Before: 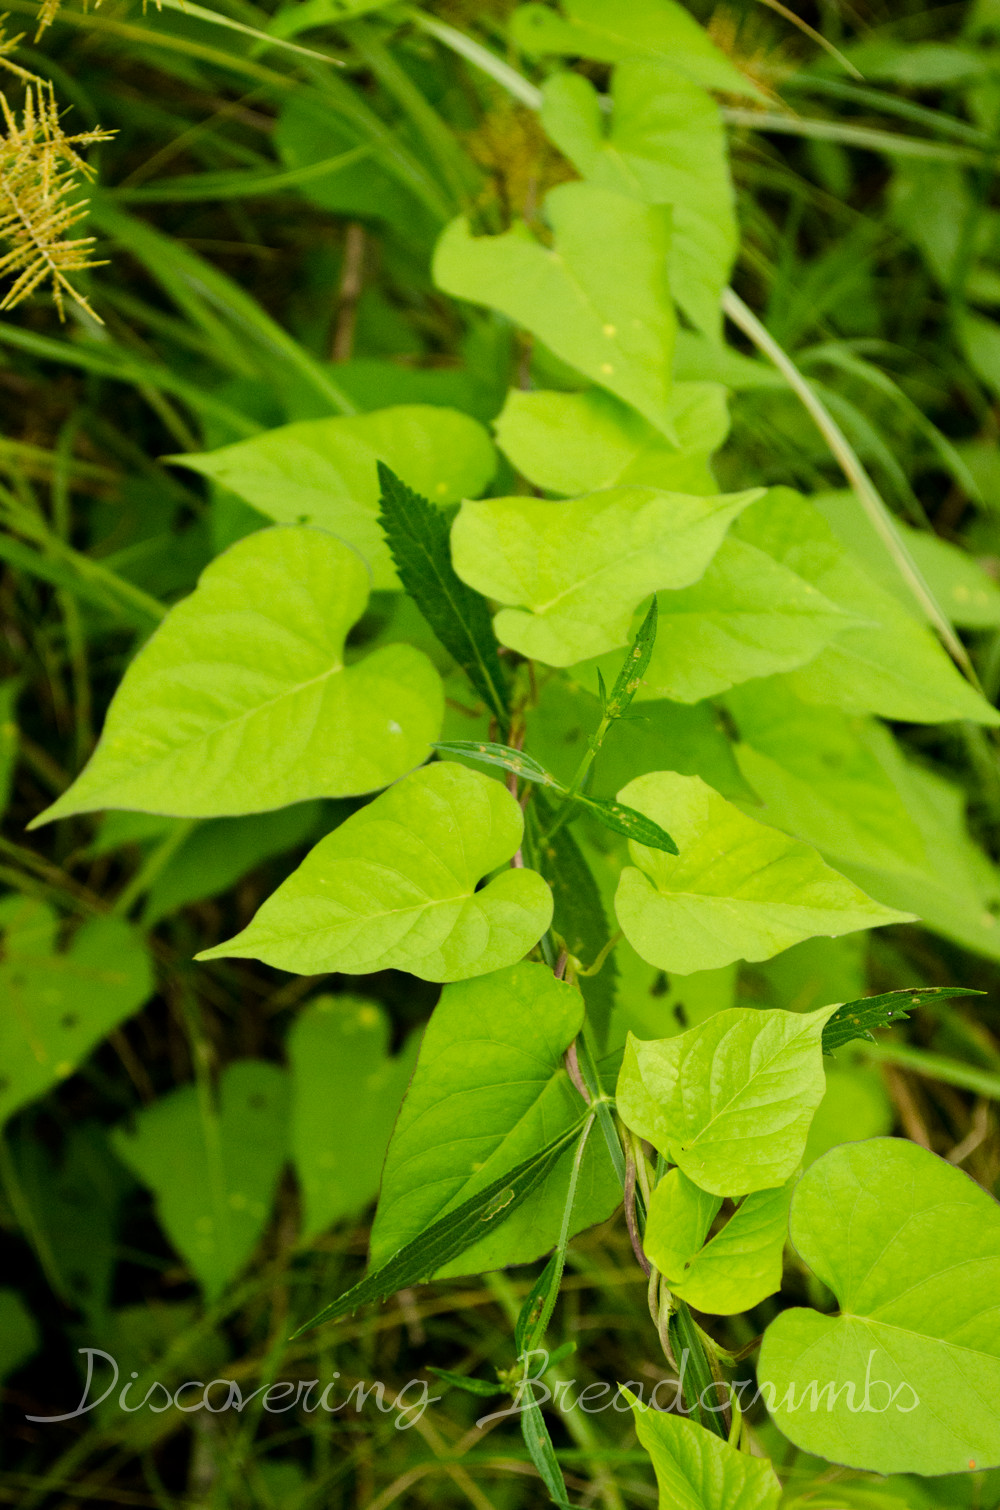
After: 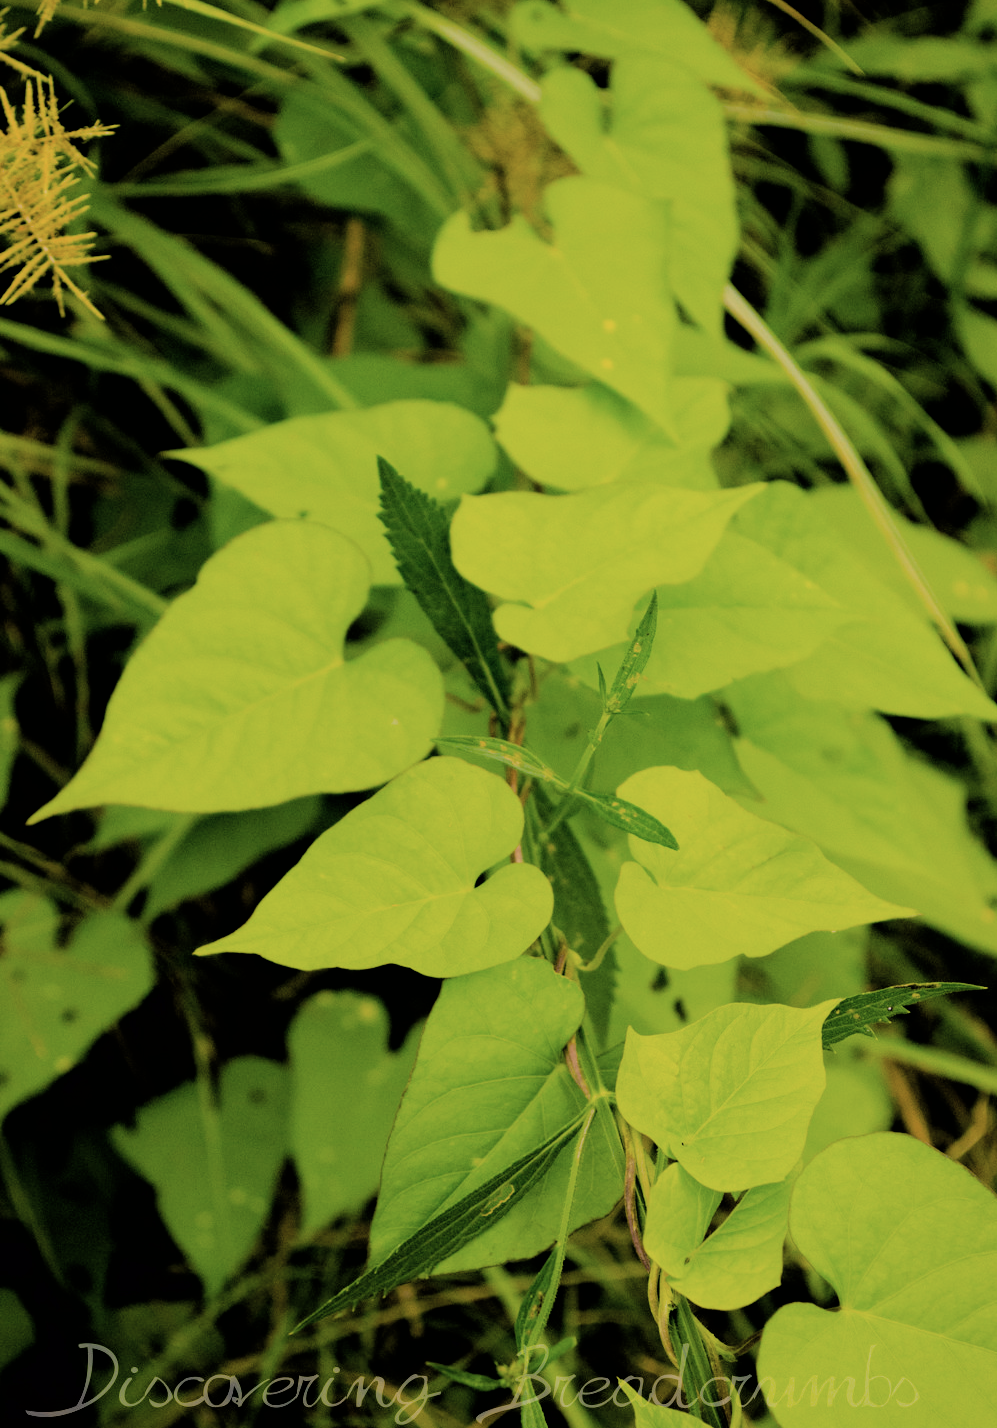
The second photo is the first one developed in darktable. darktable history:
color correction: highlights b* 0.062, saturation 0.838
crop: top 0.342%, right 0.255%, bottom 5.054%
filmic rgb: black relative exposure -4.52 EV, white relative exposure 4.77 EV, threshold 5.94 EV, hardness 2.35, latitude 36.66%, contrast 1.046, highlights saturation mix 0.885%, shadows ↔ highlights balance 1.19%, color science v6 (2022), iterations of high-quality reconstruction 0, enable highlight reconstruction true
color balance rgb: highlights gain › chroma 3.278%, highlights gain › hue 54.93°, perceptual saturation grading › global saturation 30.288%
